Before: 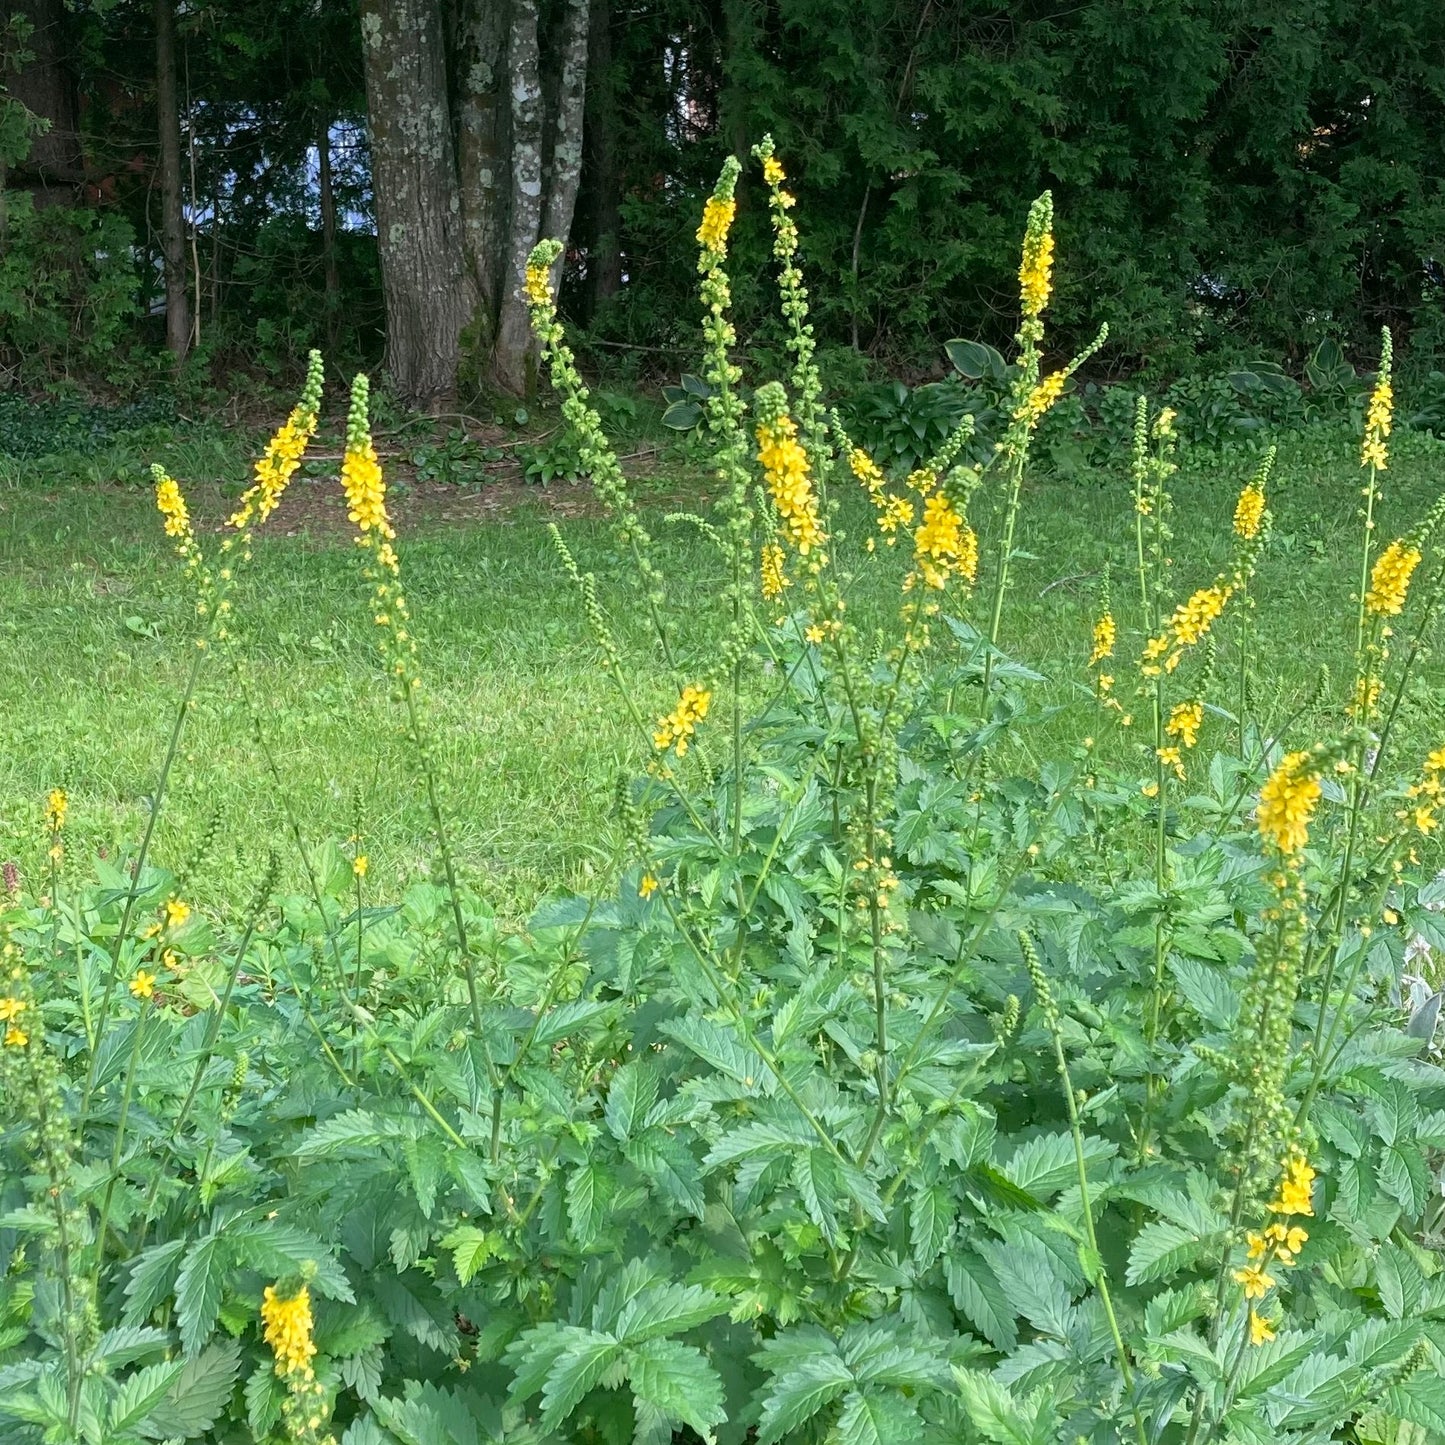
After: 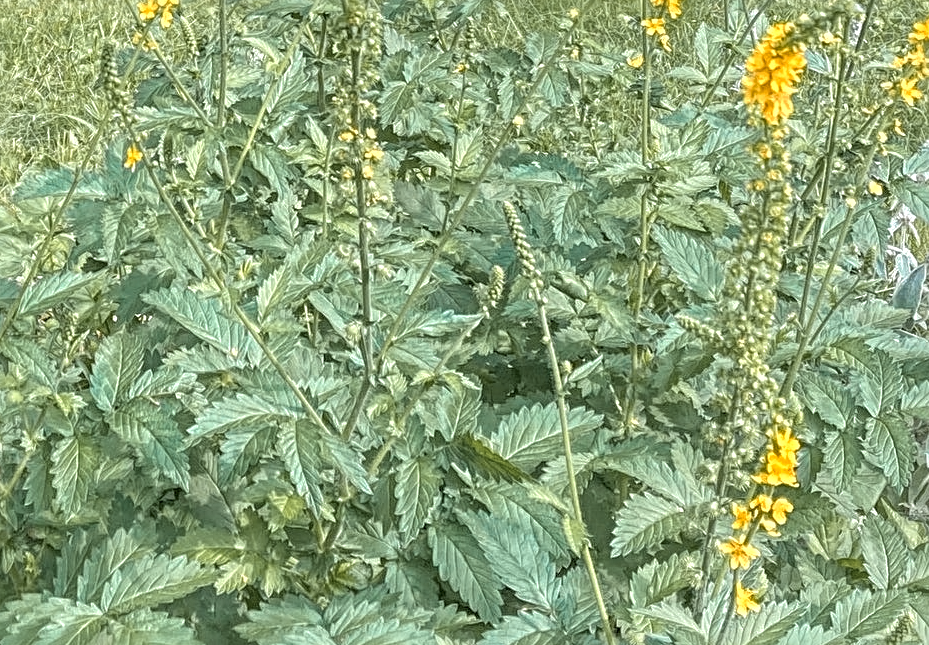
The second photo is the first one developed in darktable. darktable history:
crop and rotate: left 35.706%, top 50.488%, bottom 4.855%
sharpen: radius 4.851
local contrast: highlights 75%, shadows 55%, detail 176%, midtone range 0.207
exposure: black level correction 0.001, exposure 0.015 EV, compensate exposure bias true, compensate highlight preservation false
color zones: curves: ch1 [(0.263, 0.53) (0.376, 0.287) (0.487, 0.512) (0.748, 0.547) (1, 0.513)]; ch2 [(0.262, 0.45) (0.751, 0.477)]
